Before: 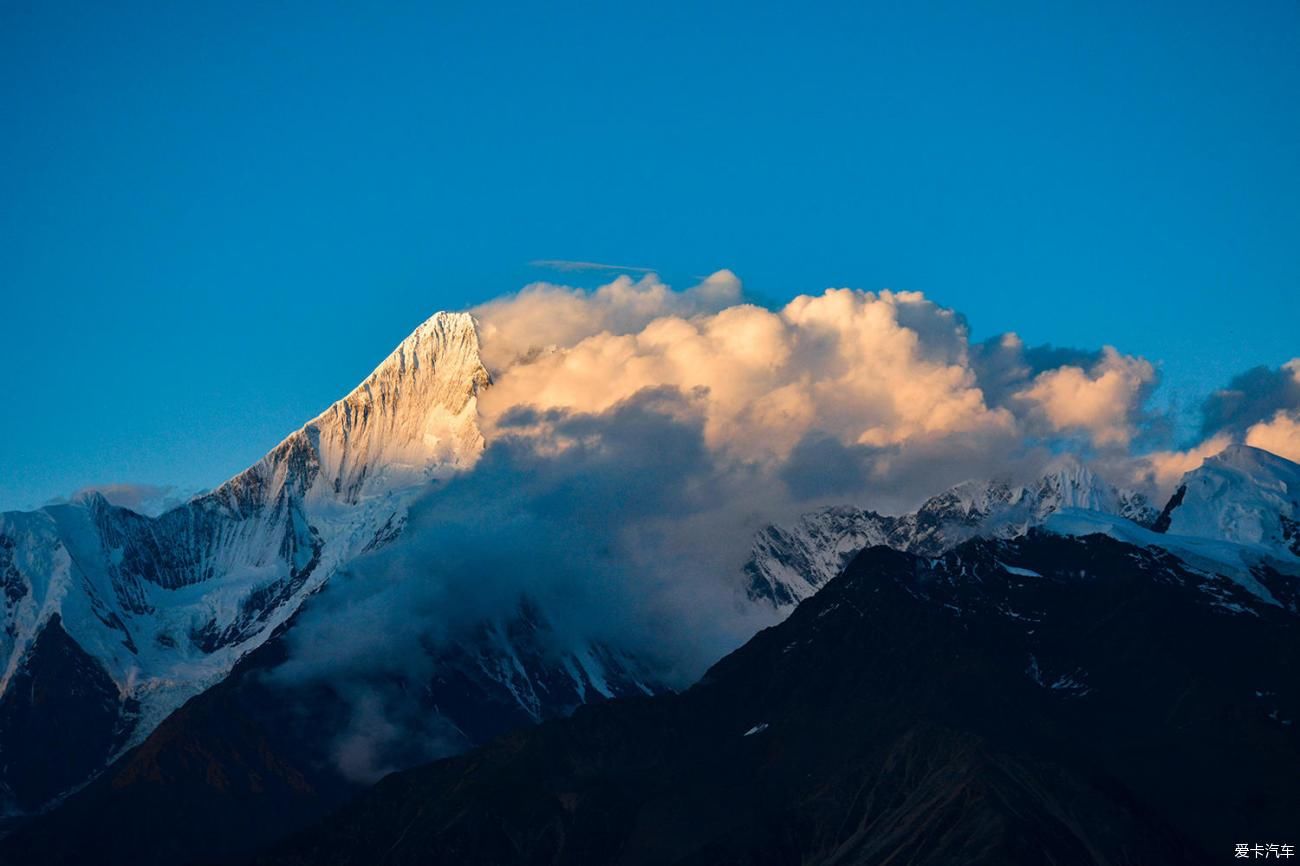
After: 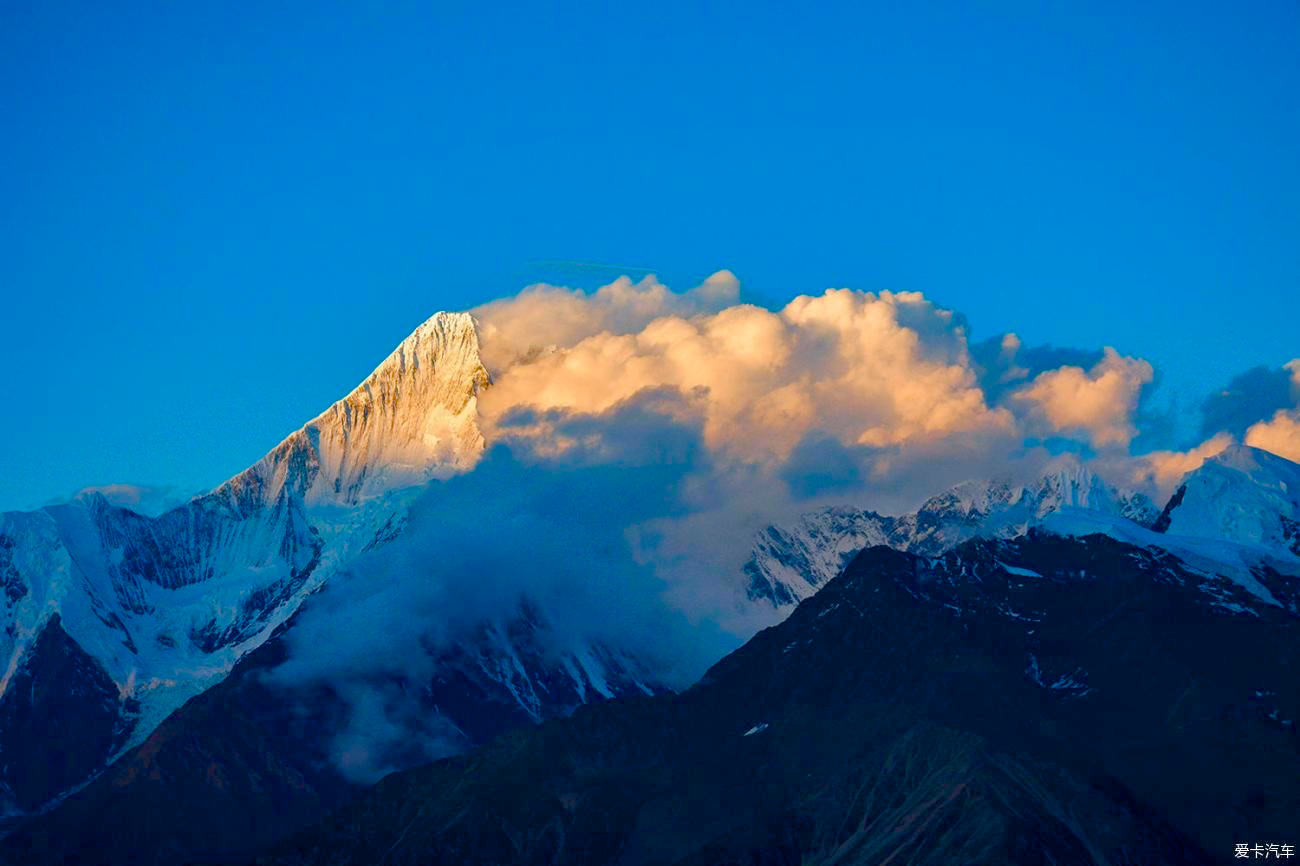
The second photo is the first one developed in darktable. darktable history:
exposure: exposure 0.548 EV, compensate exposure bias true, compensate highlight preservation false
color balance rgb: linear chroma grading › global chroma 14.48%, perceptual saturation grading › global saturation 0.256%, perceptual saturation grading › mid-tones 6.316%, perceptual saturation grading › shadows 72.279%, contrast -10.116%
tone equalizer: -8 EV 0.26 EV, -7 EV 0.435 EV, -6 EV 0.389 EV, -5 EV 0.235 EV, -3 EV -0.259 EV, -2 EV -0.434 EV, -1 EV -0.394 EV, +0 EV -0.268 EV, edges refinement/feathering 500, mask exposure compensation -1.57 EV, preserve details no
